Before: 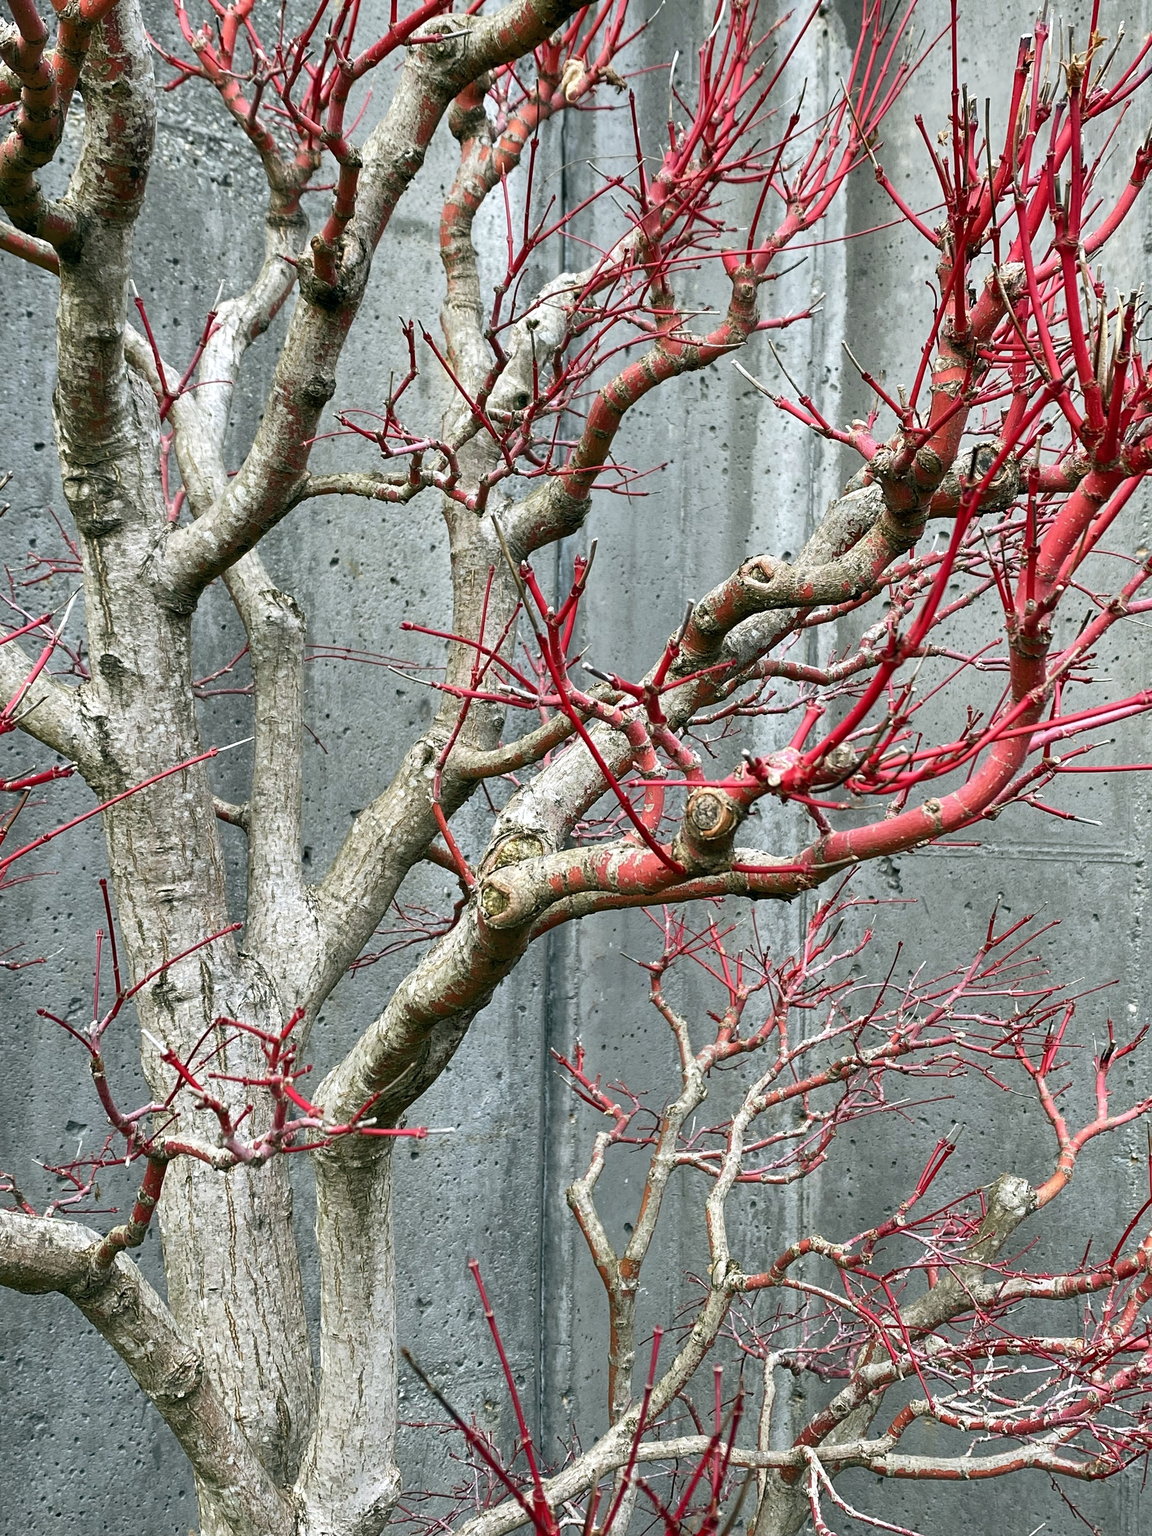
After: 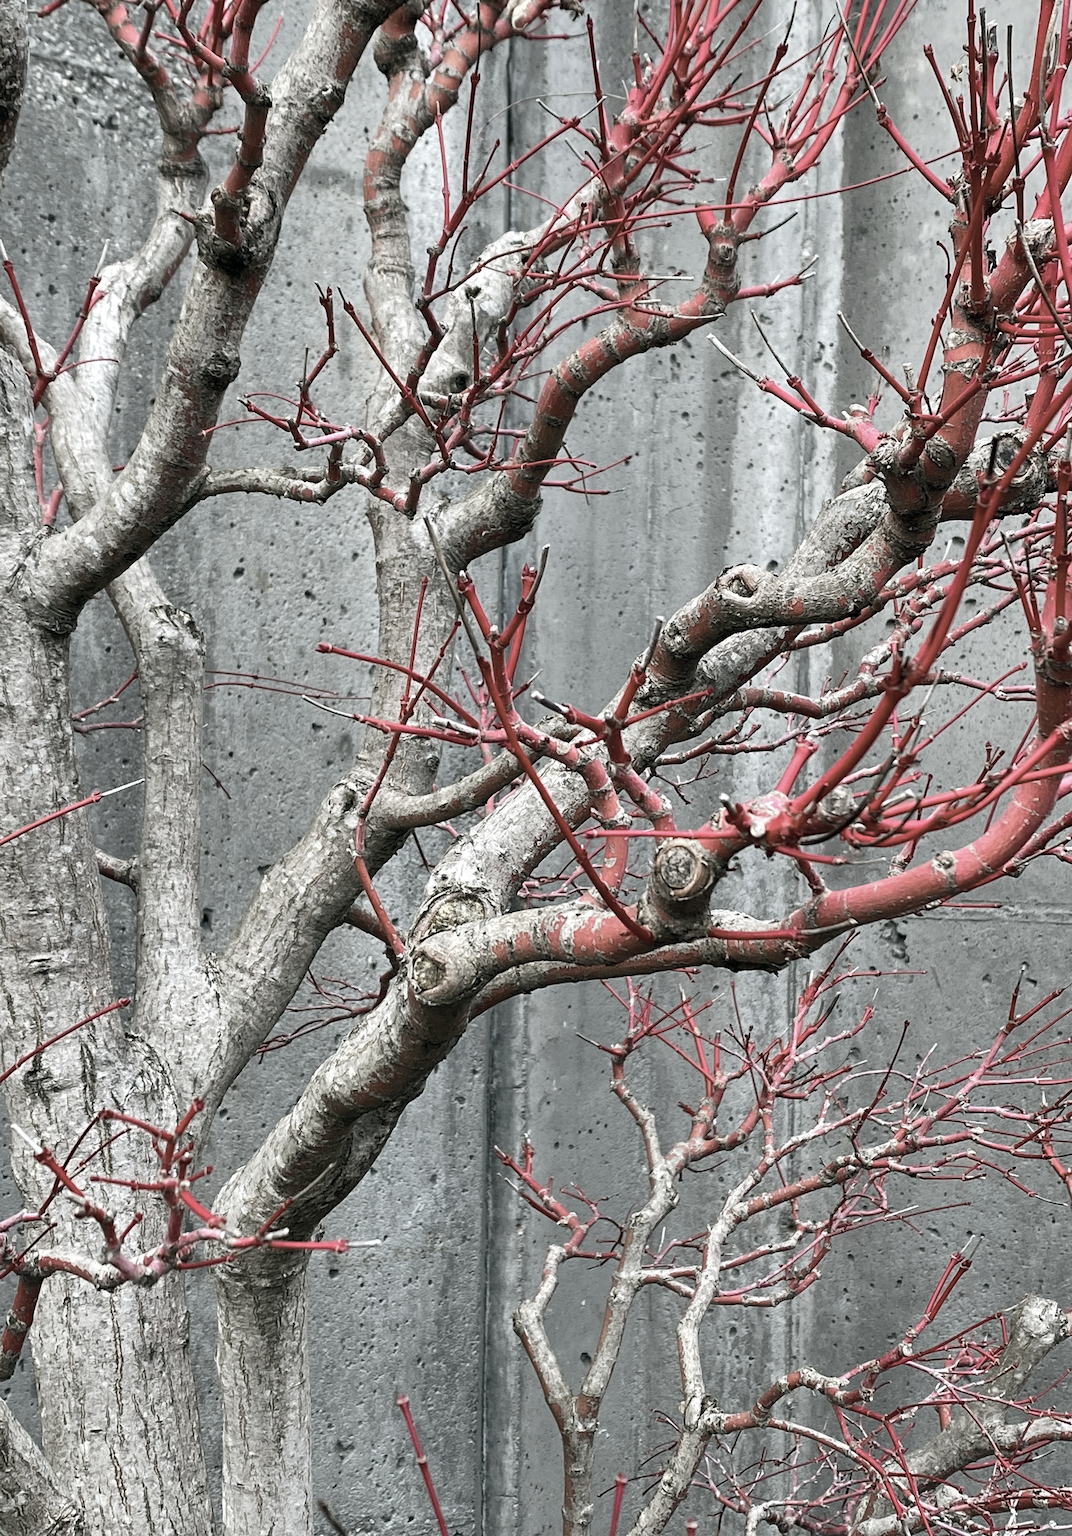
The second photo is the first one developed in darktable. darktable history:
crop: left 11.498%, top 5.021%, right 9.602%, bottom 10.213%
color zones: curves: ch1 [(0, 0.34) (0.143, 0.164) (0.286, 0.152) (0.429, 0.176) (0.571, 0.173) (0.714, 0.188) (0.857, 0.199) (1, 0.34)]
